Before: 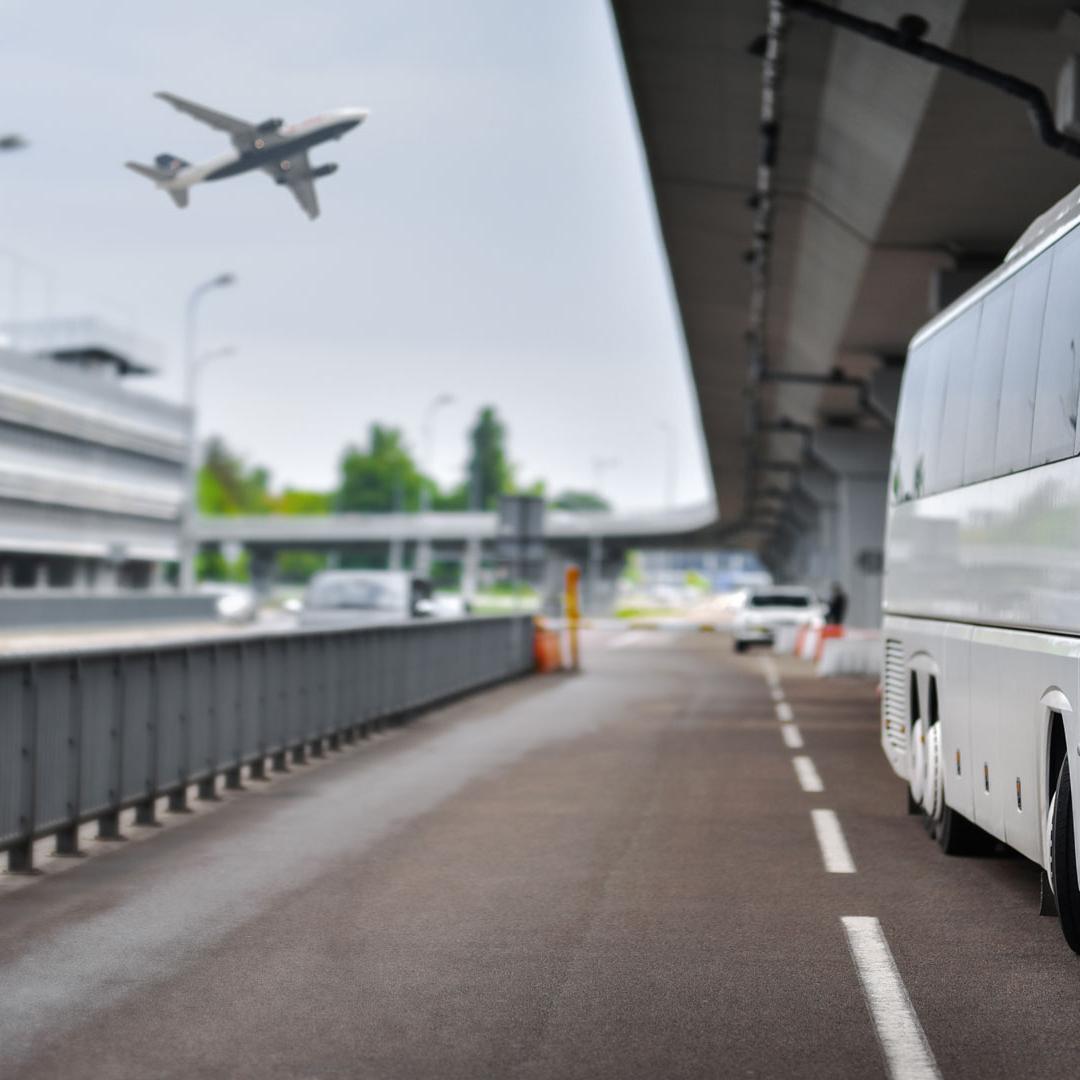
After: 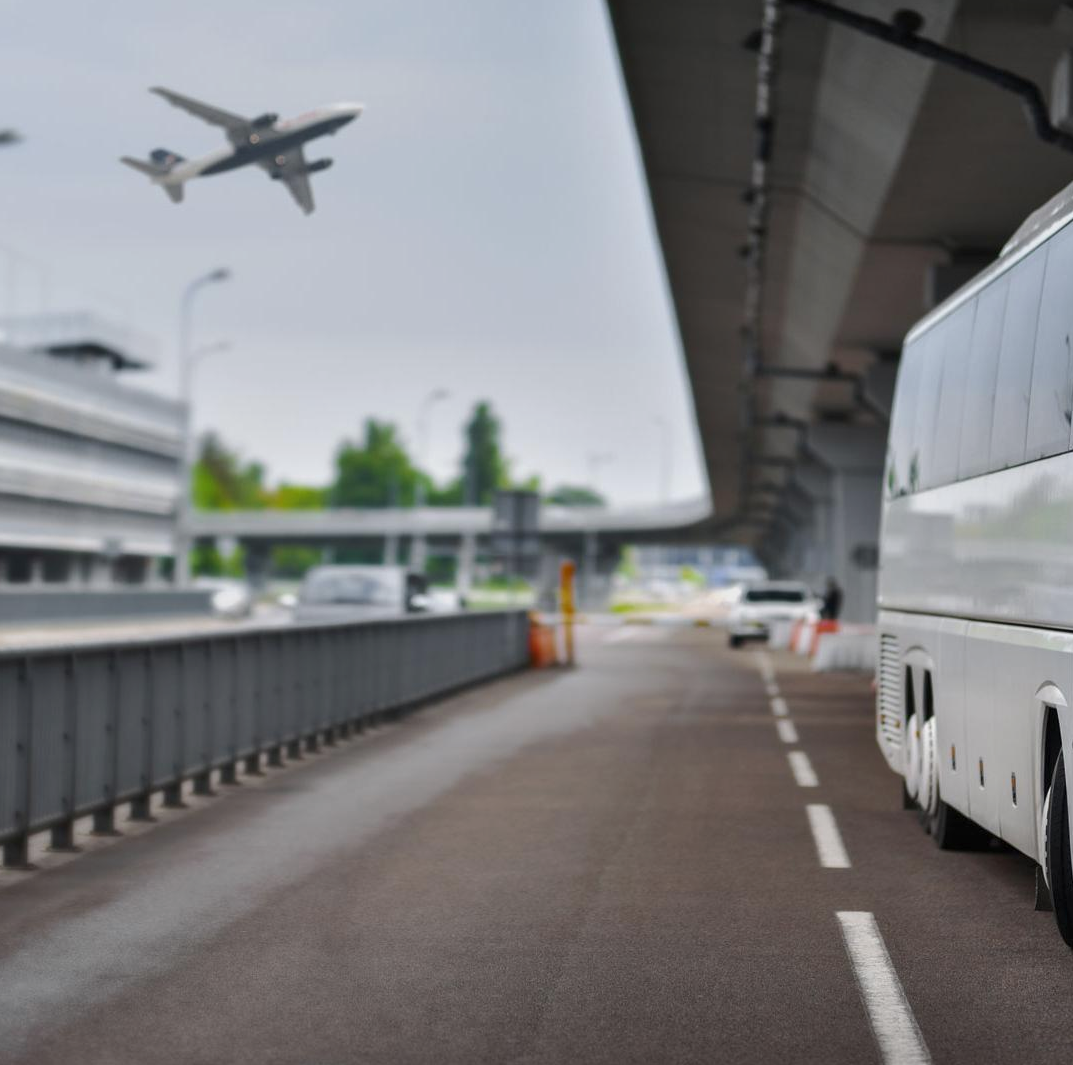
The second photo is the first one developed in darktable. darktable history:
crop: left 0.468%, top 0.497%, right 0.17%, bottom 0.888%
tone equalizer: -8 EV 0.239 EV, -7 EV 0.405 EV, -6 EV 0.441 EV, -5 EV 0.223 EV, -3 EV -0.242 EV, -2 EV -0.418 EV, -1 EV -0.403 EV, +0 EV -0.262 EV
